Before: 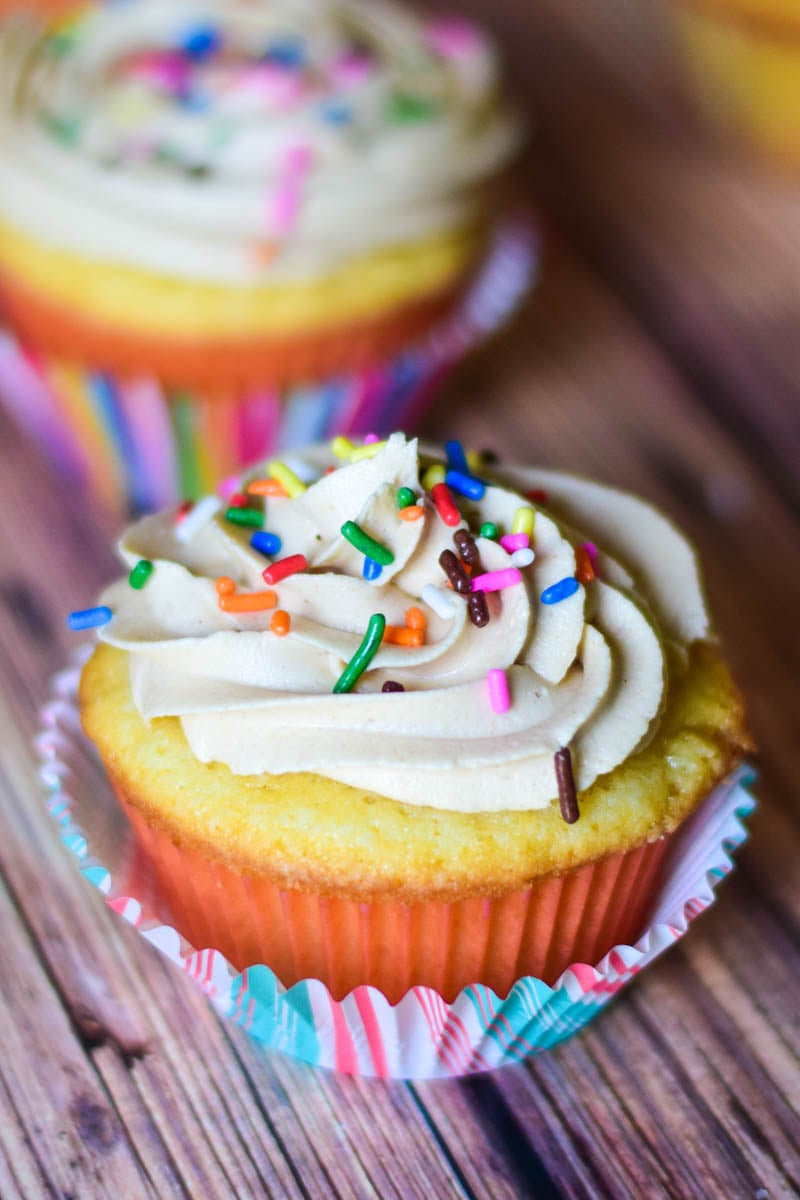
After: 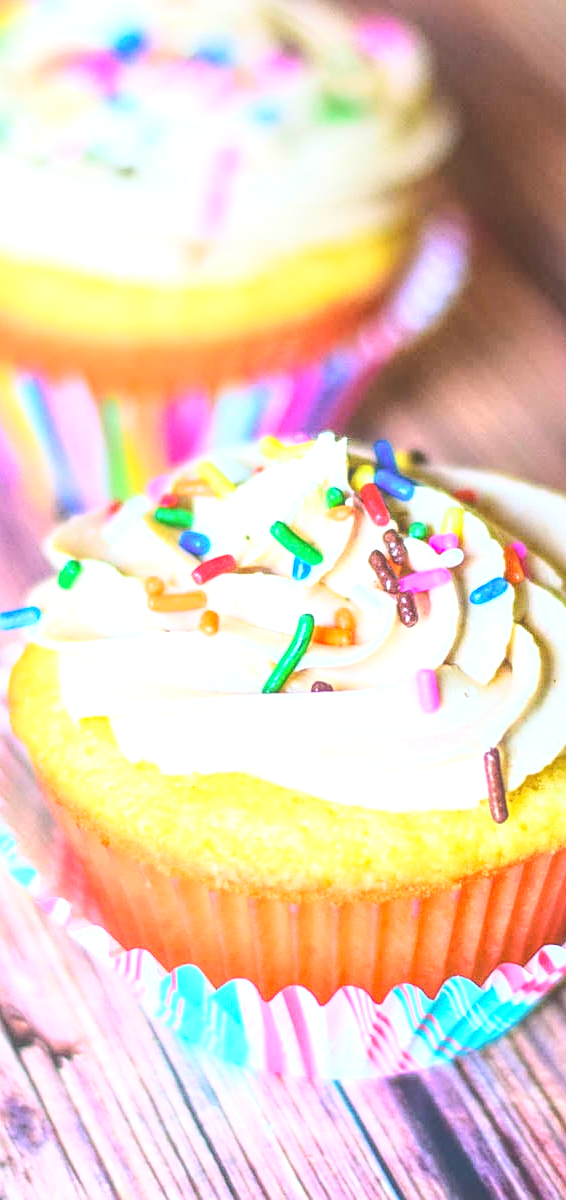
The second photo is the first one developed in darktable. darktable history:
base curve: curves: ch0 [(0, 0) (0.028, 0.03) (0.121, 0.232) (0.46, 0.748) (0.859, 0.968) (1, 1)]
local contrast: highlights 72%, shadows 20%, midtone range 0.191
sharpen: on, module defaults
exposure: black level correction 0.001, exposure 0.959 EV, compensate highlight preservation false
crop and rotate: left 8.936%, right 20.227%
